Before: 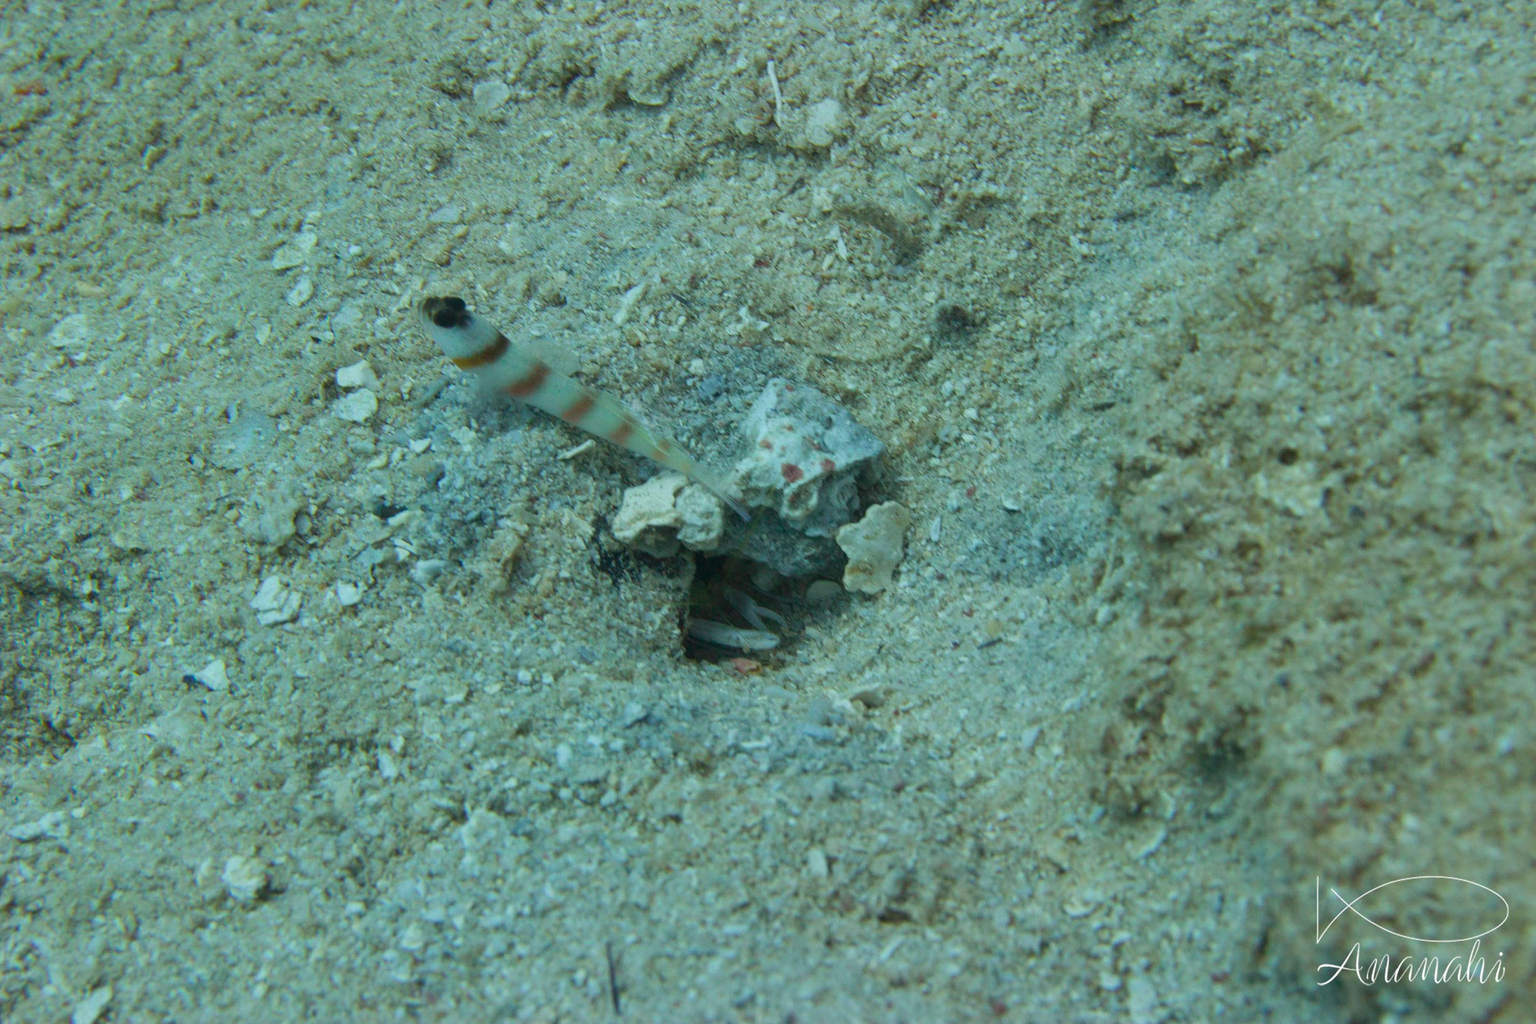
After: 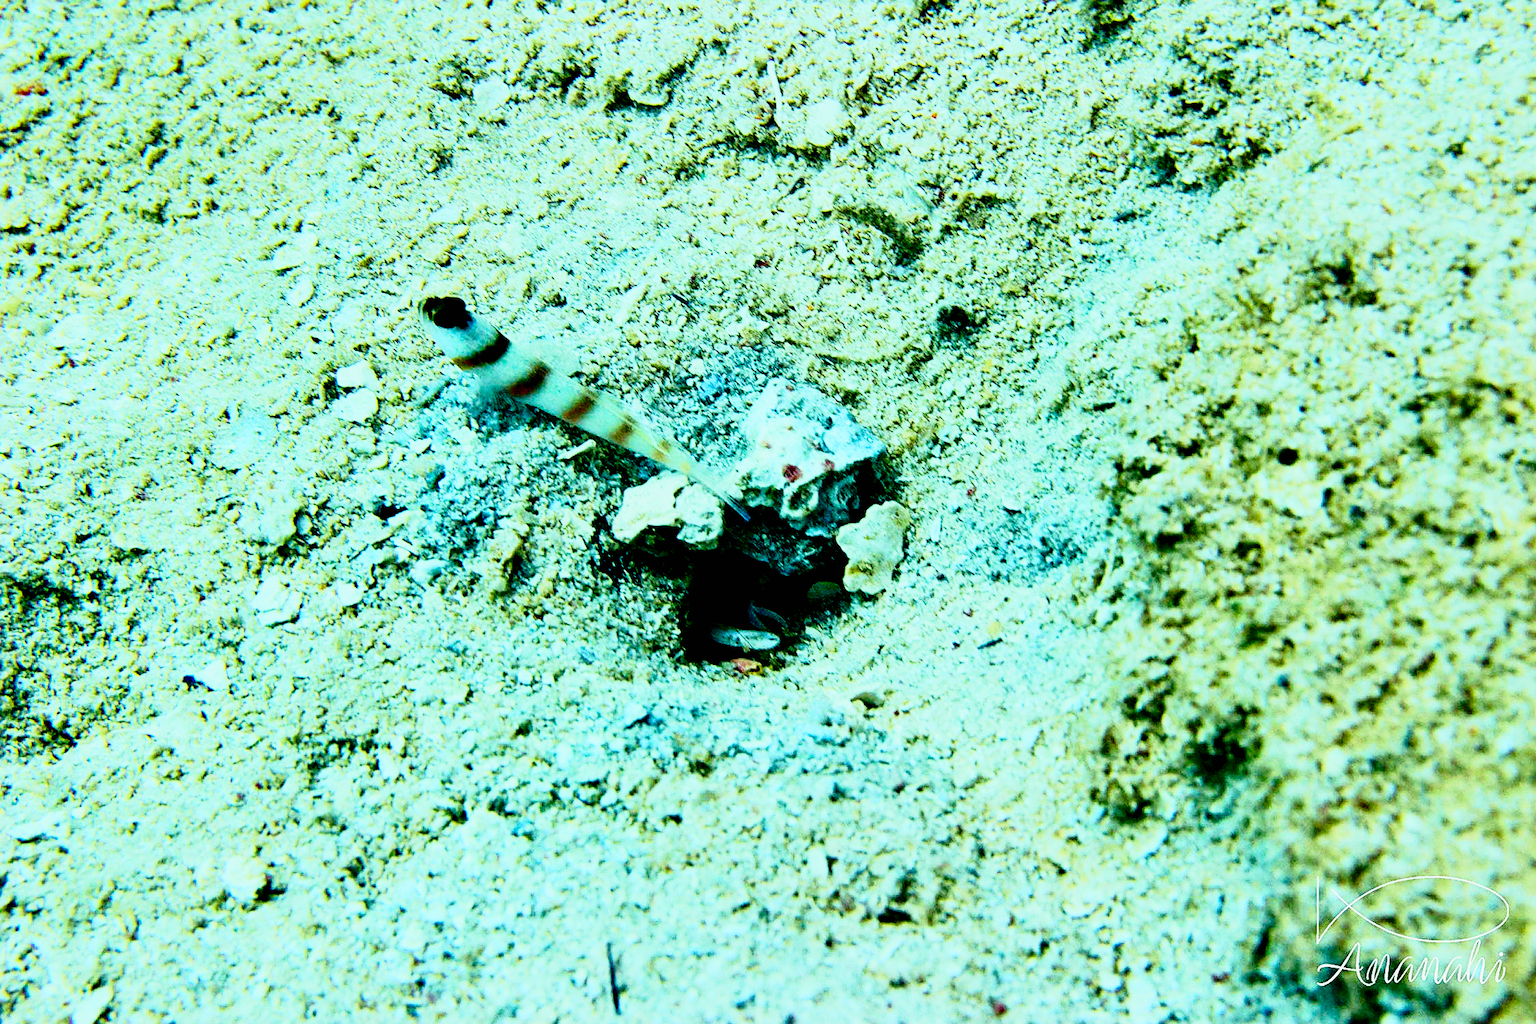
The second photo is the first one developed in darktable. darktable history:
exposure: black level correction 0.056, exposure -0.036 EV, compensate highlight preservation false
sharpen: on, module defaults
contrast brightness saturation: saturation -0.104
tone curve: curves: ch0 [(0, 0) (0.046, 0.031) (0.163, 0.114) (0.391, 0.432) (0.488, 0.561) (0.695, 0.839) (0.785, 0.904) (1, 0.965)]; ch1 [(0, 0) (0.248, 0.252) (0.427, 0.412) (0.482, 0.462) (0.499, 0.497) (0.518, 0.52) (0.535, 0.577) (0.585, 0.623) (0.679, 0.743) (0.788, 0.809) (1, 1)]; ch2 [(0, 0) (0.313, 0.262) (0.427, 0.417) (0.473, 0.47) (0.503, 0.503) (0.523, 0.515) (0.557, 0.596) (0.598, 0.646) (0.708, 0.771) (1, 1)], color space Lab, independent channels, preserve colors none
base curve: curves: ch0 [(0, 0) (0.007, 0.004) (0.027, 0.03) (0.046, 0.07) (0.207, 0.54) (0.442, 0.872) (0.673, 0.972) (1, 1)], preserve colors none
